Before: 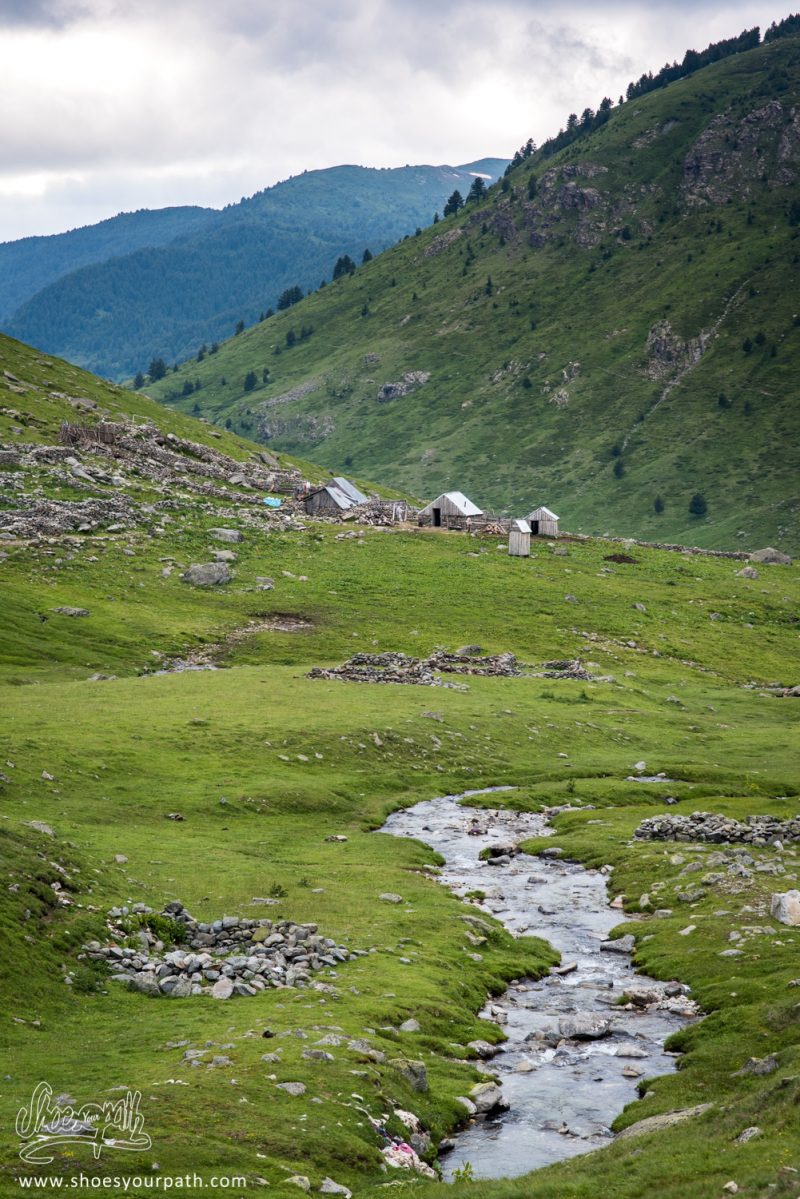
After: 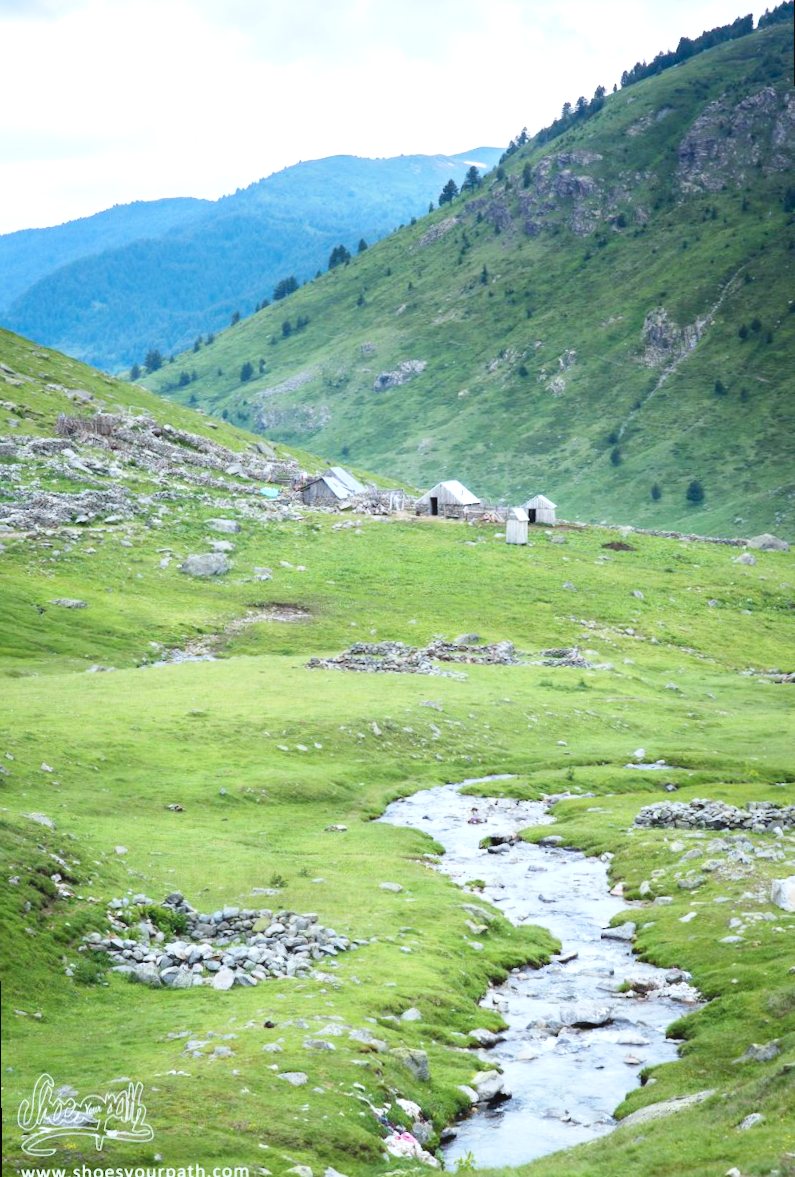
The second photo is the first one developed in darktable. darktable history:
color calibration: illuminant Planckian (black body), x 0.375, y 0.373, temperature 4117 K
base curve: curves: ch0 [(0, 0) (0.204, 0.334) (0.55, 0.733) (1, 1)], preserve colors none
exposure: exposure 0.636 EV, compensate highlight preservation false
shadows and highlights: radius 93.07, shadows -14.46, white point adjustment 0.23, highlights 31.48, compress 48.23%, highlights color adjustment 52.79%, soften with gaussian
rotate and perspective: rotation -0.45°, automatic cropping original format, crop left 0.008, crop right 0.992, crop top 0.012, crop bottom 0.988
contrast equalizer: octaves 7, y [[0.502, 0.505, 0.512, 0.529, 0.564, 0.588], [0.5 ×6], [0.502, 0.505, 0.512, 0.529, 0.564, 0.588], [0, 0.001, 0.001, 0.004, 0.008, 0.011], [0, 0.001, 0.001, 0.004, 0.008, 0.011]], mix -1
